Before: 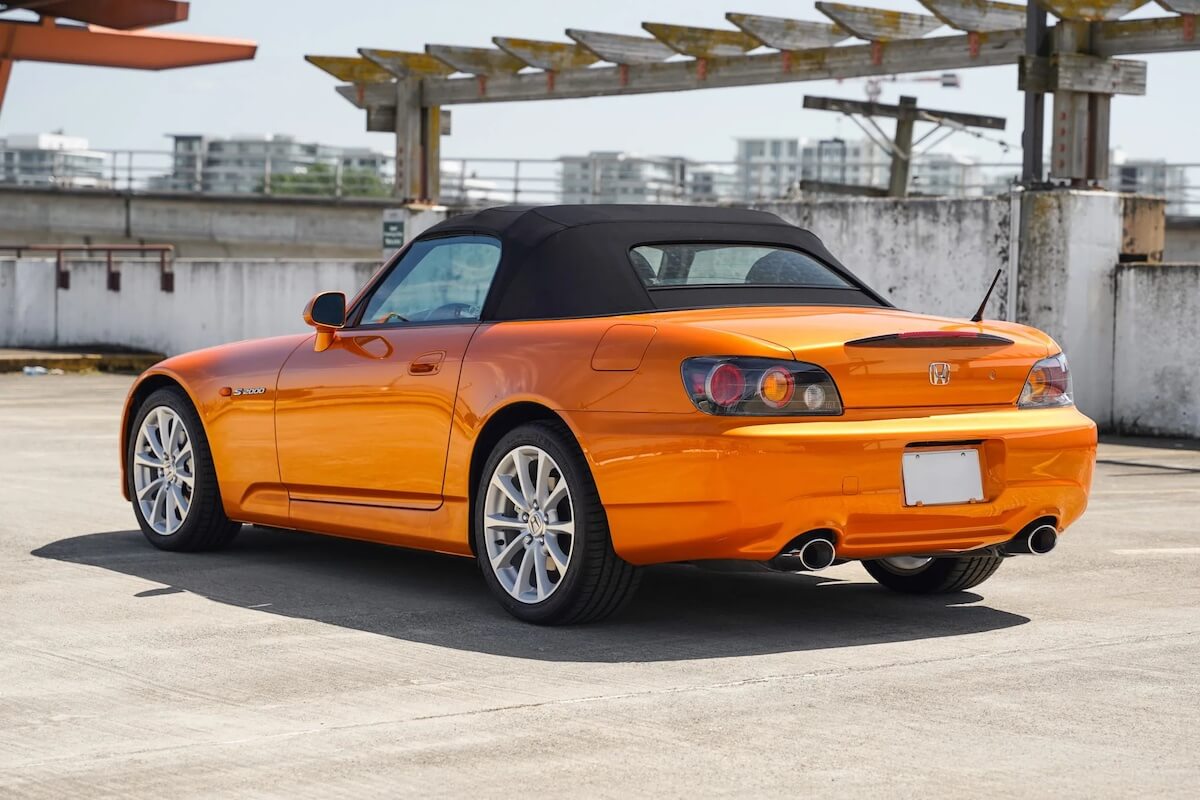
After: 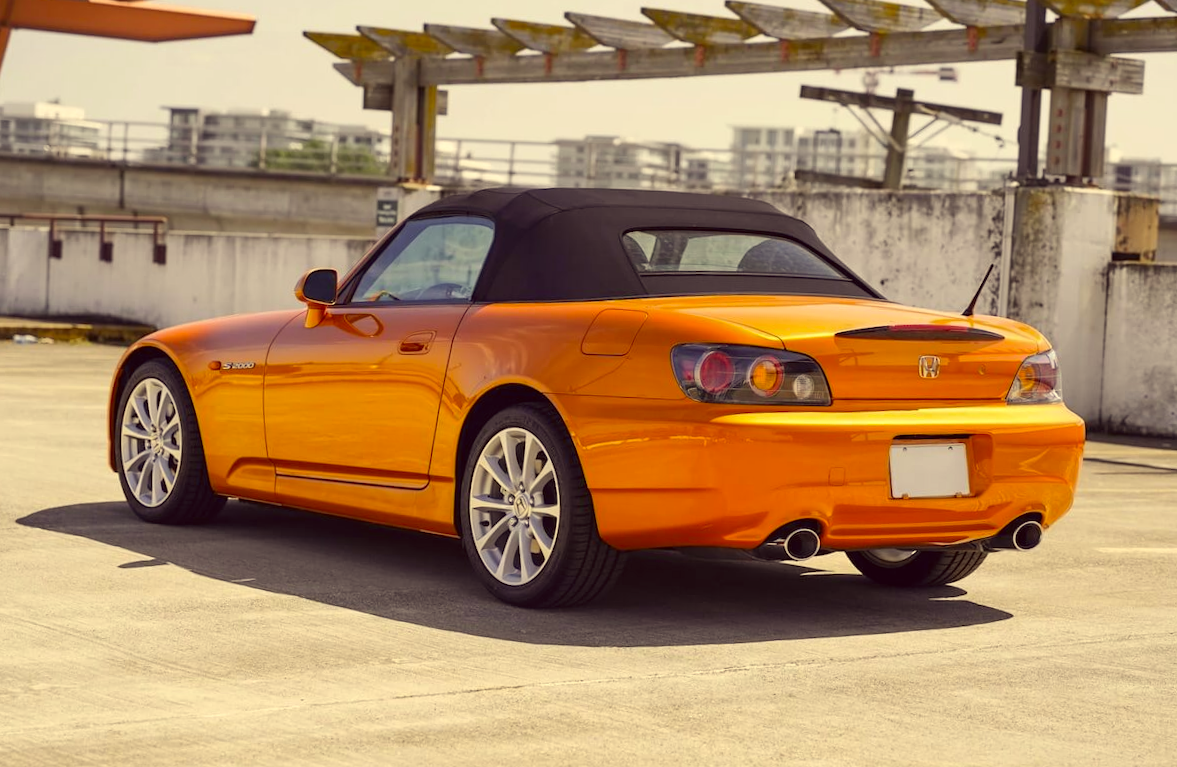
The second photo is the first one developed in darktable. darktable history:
white balance: red 0.967, blue 1.119, emerald 0.756
color correction: highlights a* -0.482, highlights b* 40, shadows a* 9.8, shadows b* -0.161
rotate and perspective: rotation 1.57°, crop left 0.018, crop right 0.982, crop top 0.039, crop bottom 0.961
